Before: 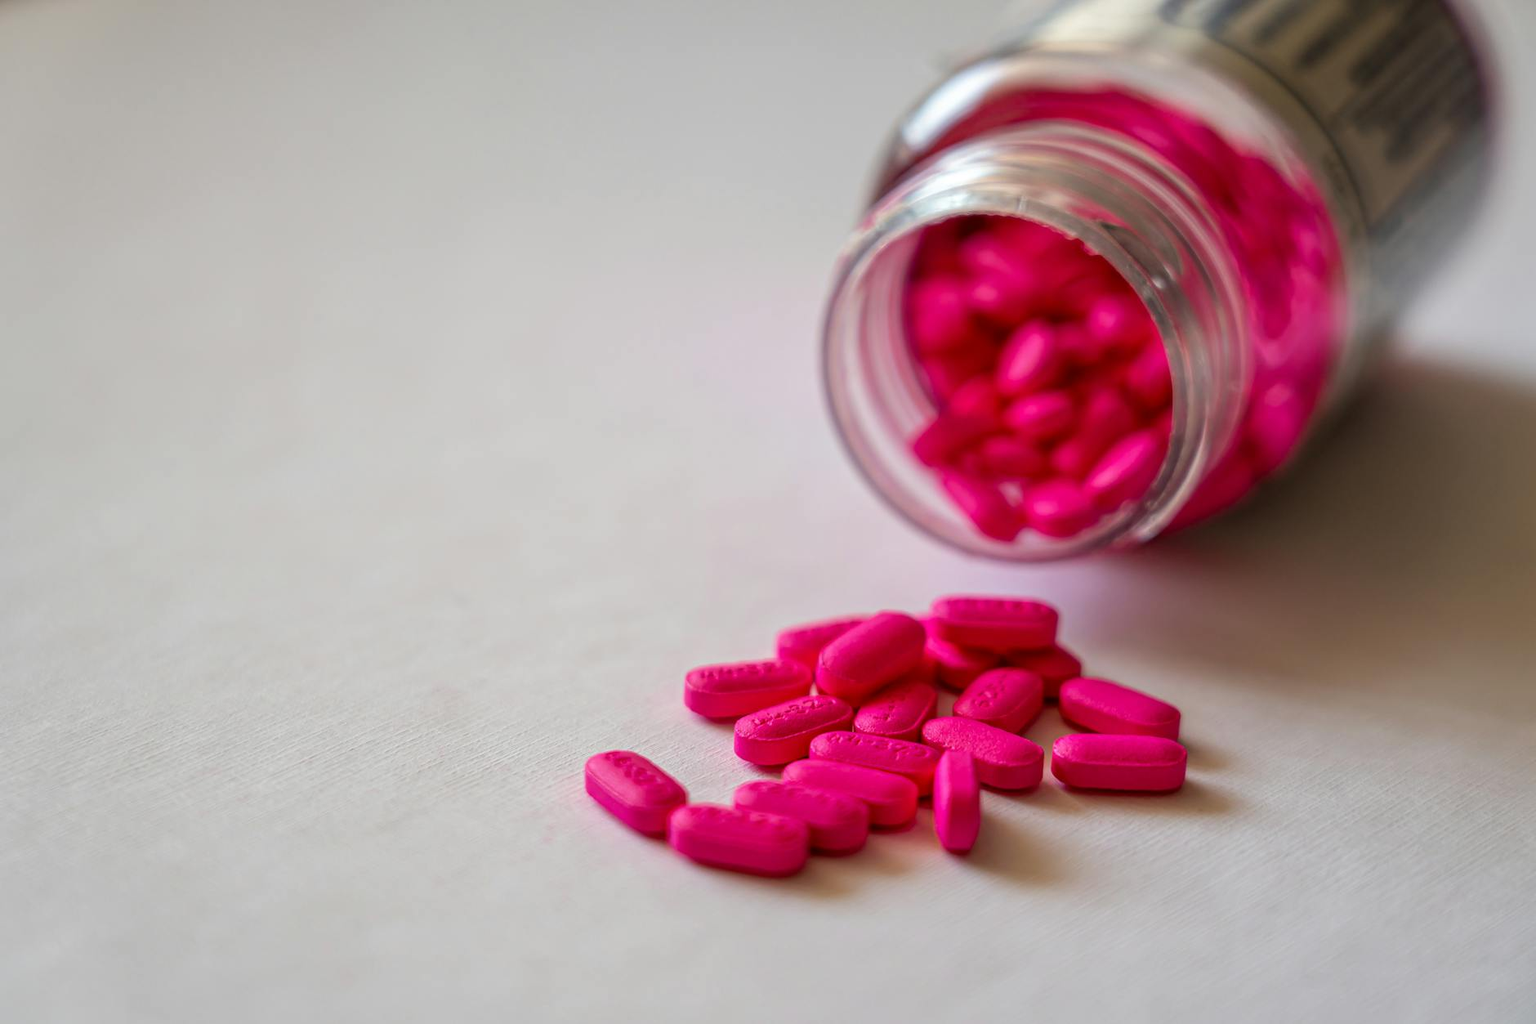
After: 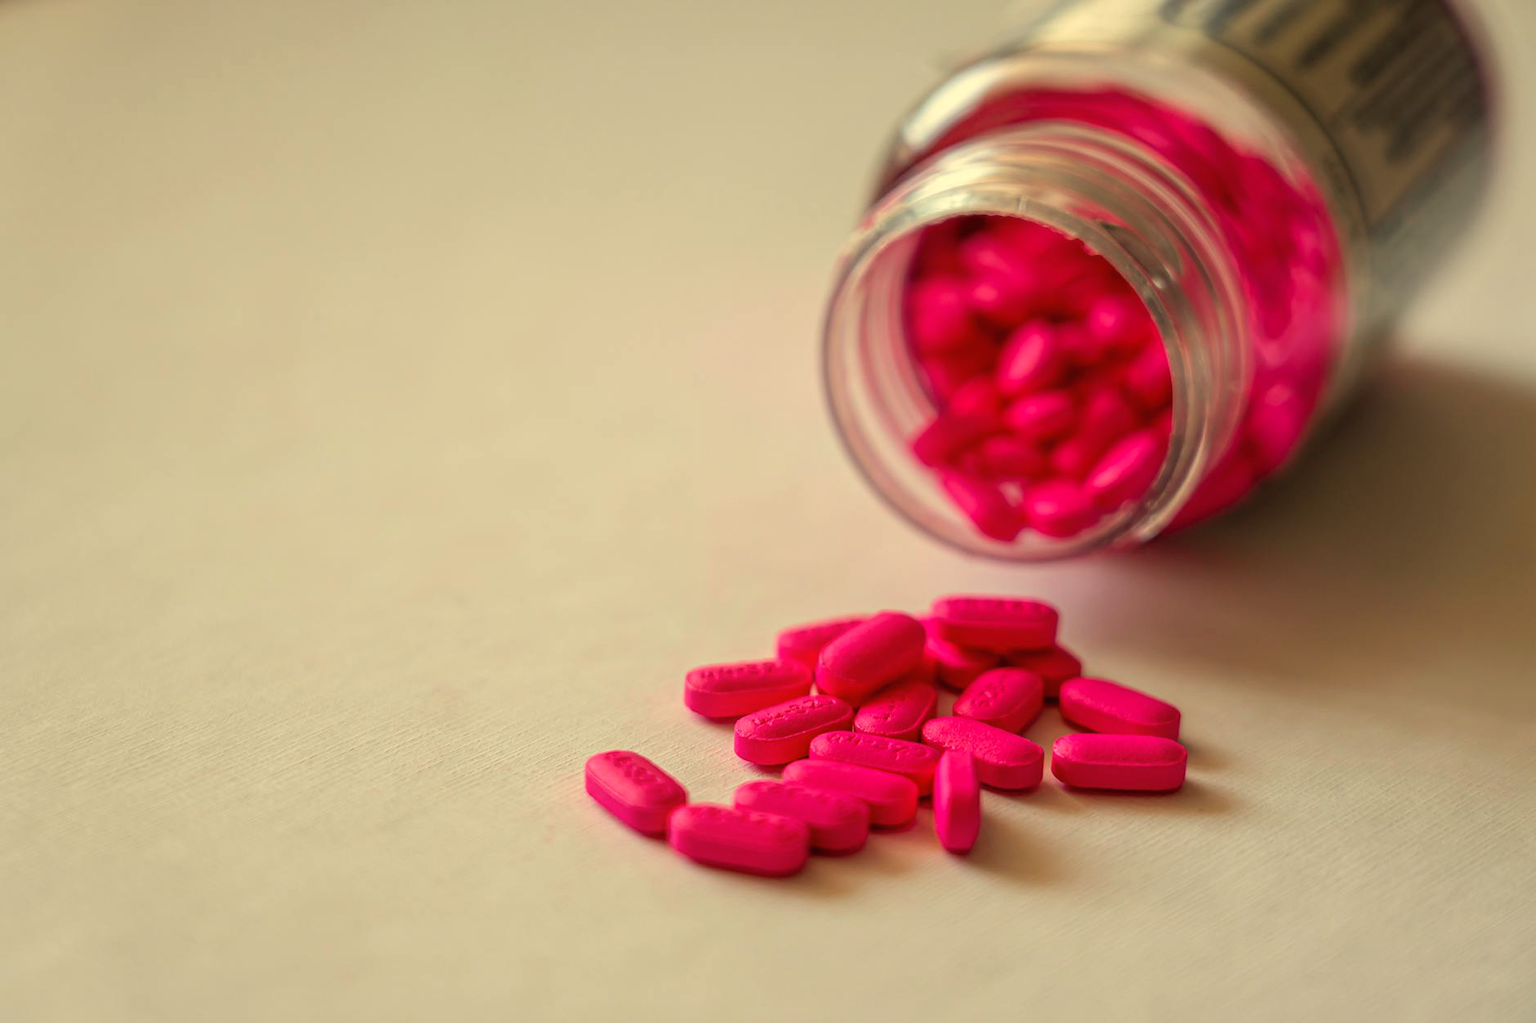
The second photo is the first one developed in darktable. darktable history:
white balance: red 1.08, blue 0.791
local contrast: mode bilateral grid, contrast 100, coarseness 100, detail 91%, midtone range 0.2
